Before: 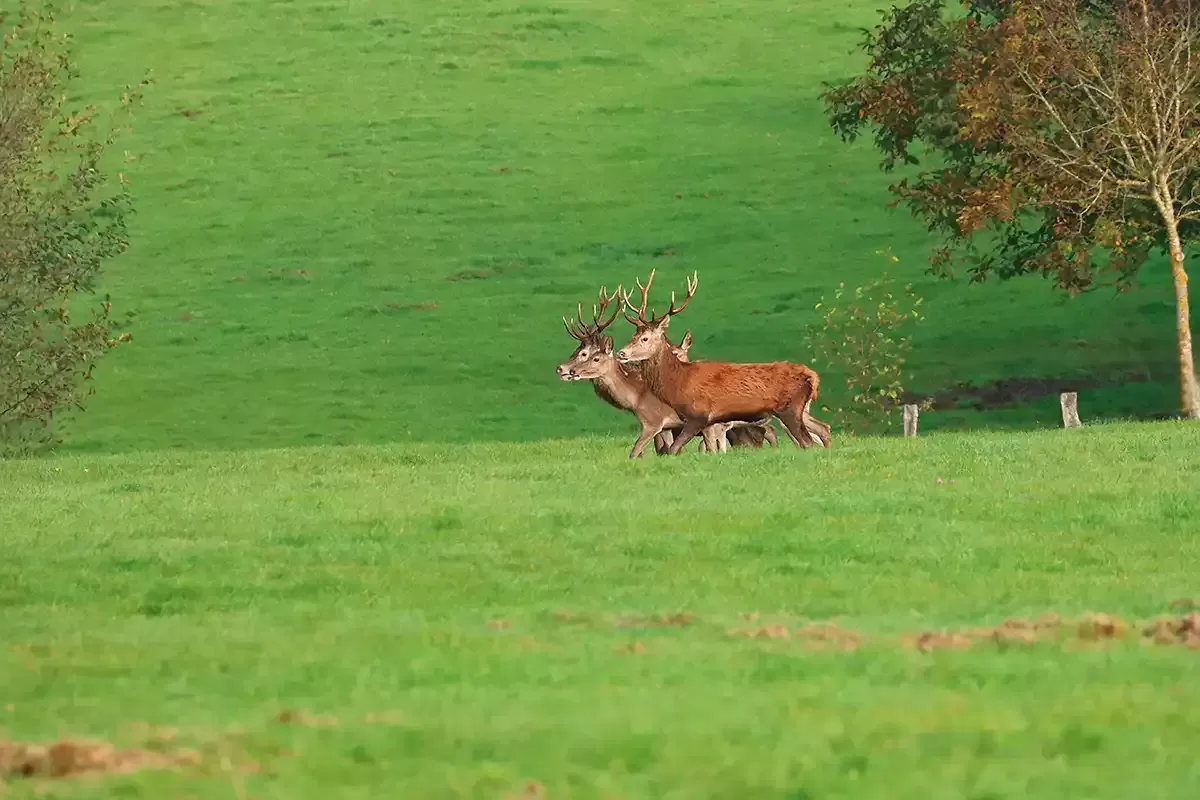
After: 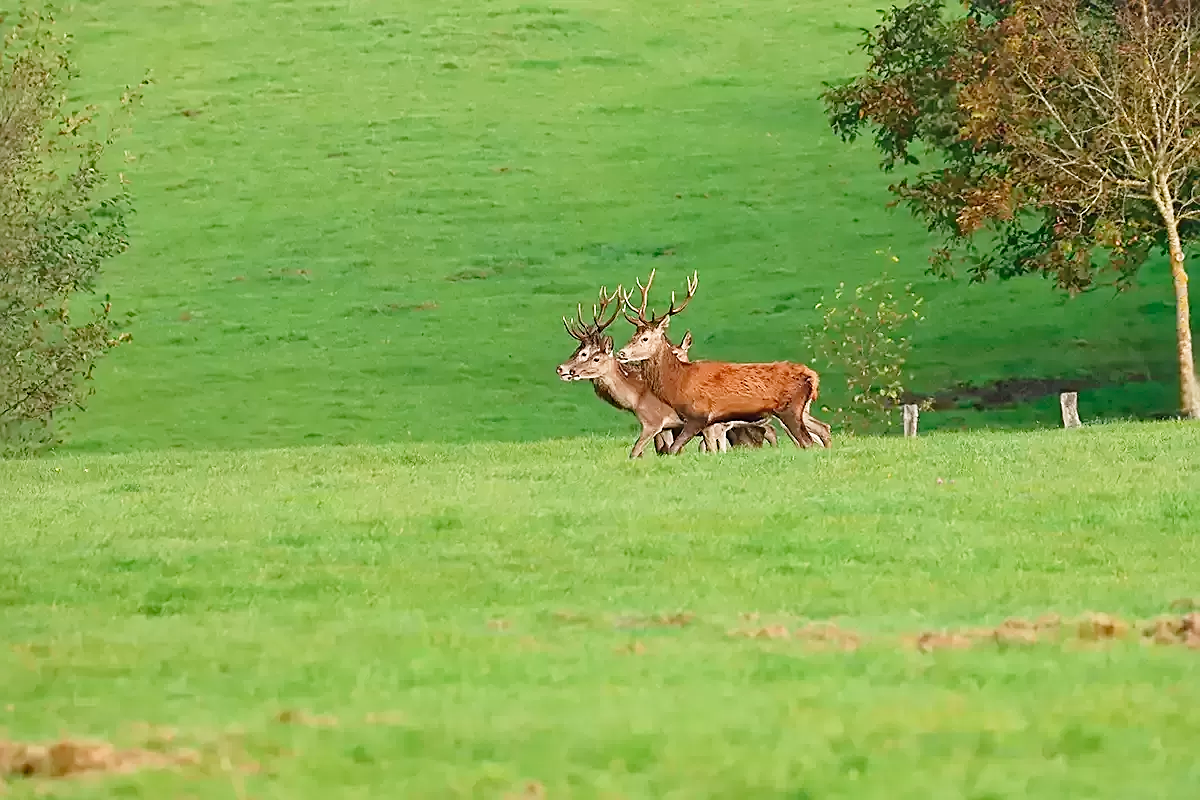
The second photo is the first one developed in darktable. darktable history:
tone curve: curves: ch0 [(0, 0) (0.091, 0.077) (0.389, 0.458) (0.745, 0.82) (0.856, 0.899) (0.92, 0.938) (1, 0.973)]; ch1 [(0, 0) (0.437, 0.404) (0.5, 0.5) (0.529, 0.55) (0.58, 0.6) (0.616, 0.649) (1, 1)]; ch2 [(0, 0) (0.442, 0.415) (0.5, 0.5) (0.535, 0.557) (0.585, 0.62) (1, 1)], preserve colors none
sharpen: on, module defaults
